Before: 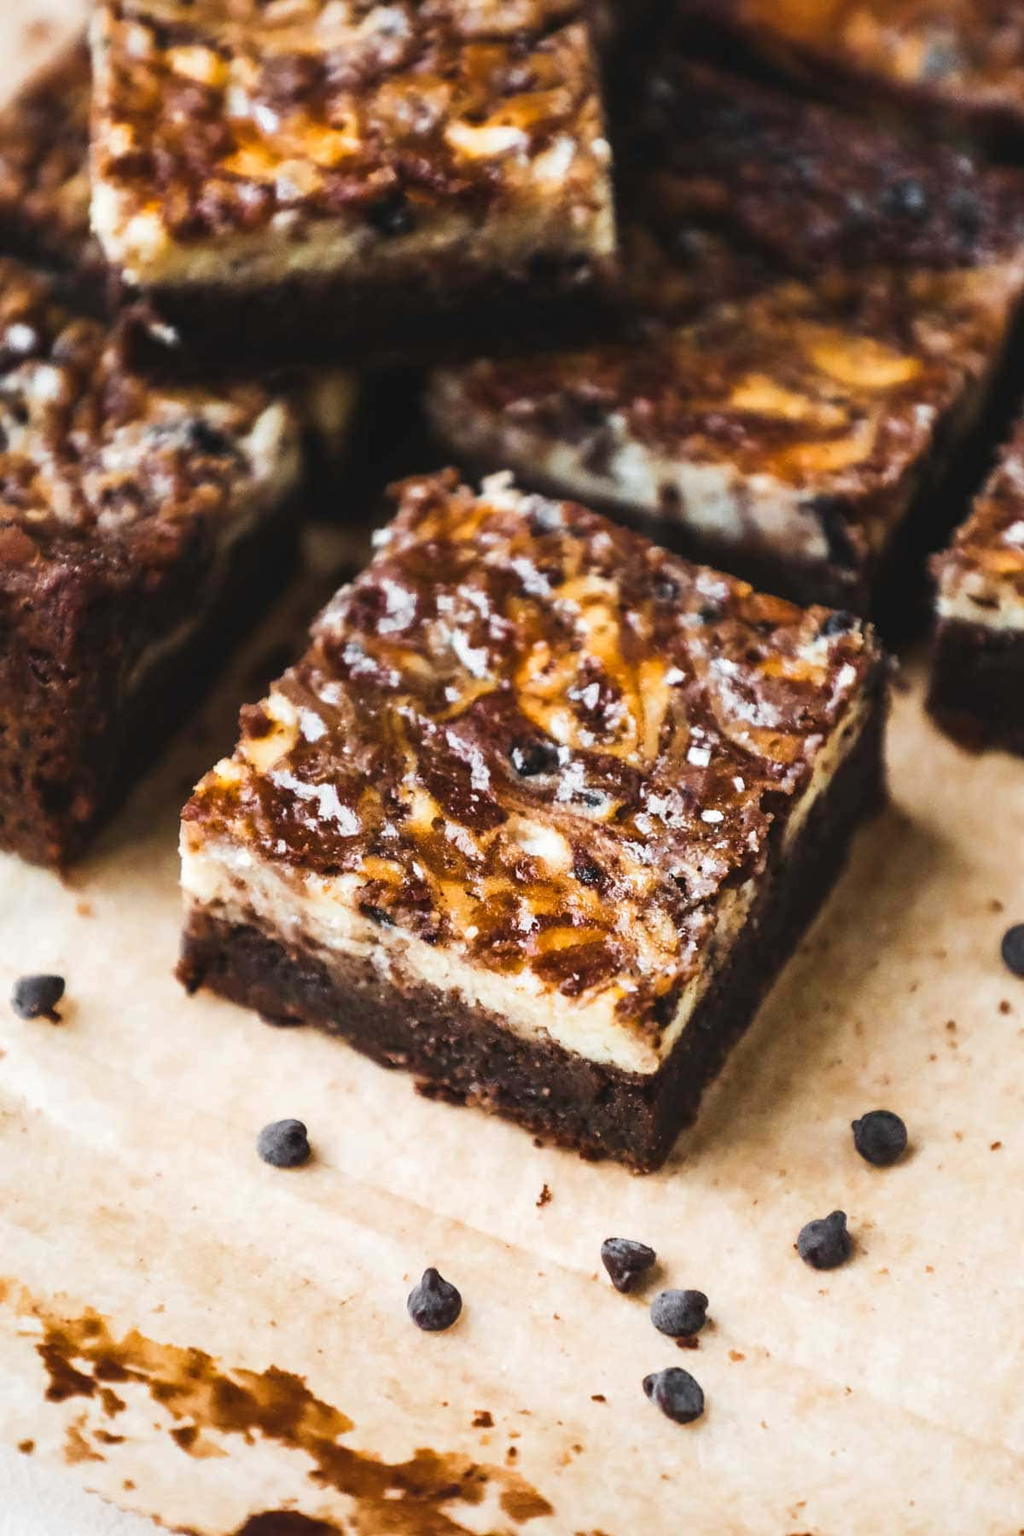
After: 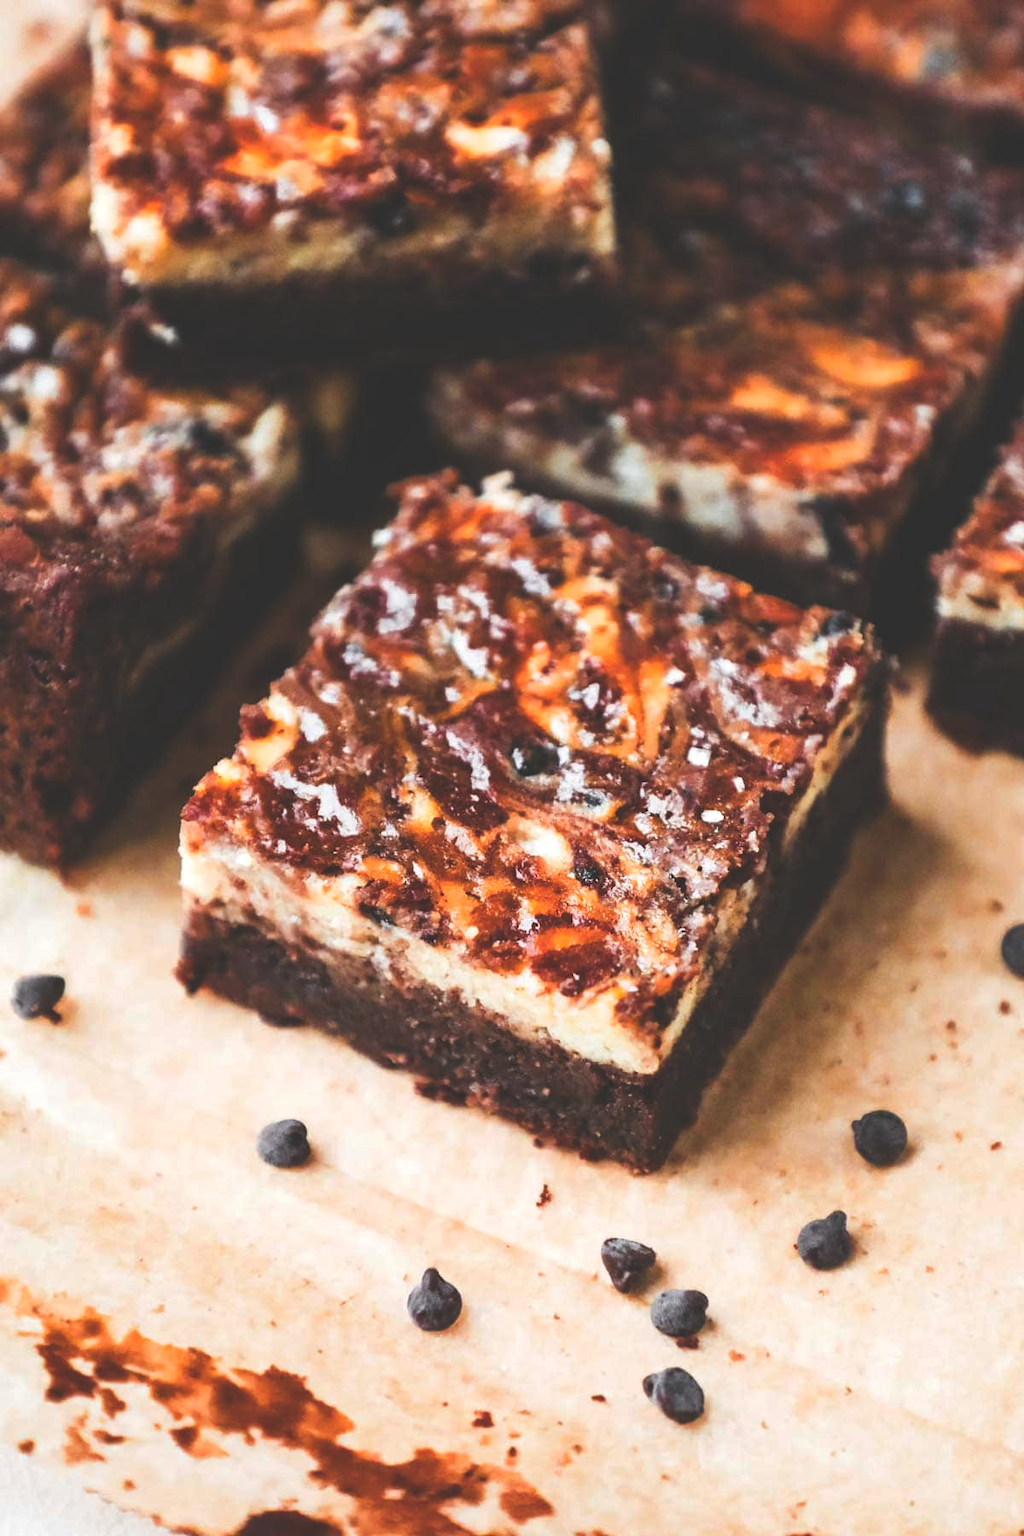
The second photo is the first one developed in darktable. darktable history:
levels: levels [0.016, 0.484, 0.953]
exposure: black level correction -0.025, exposure -0.117 EV, compensate highlight preservation false
white balance: emerald 1
color correction: saturation 1.11
color zones: curves: ch1 [(0.239, 0.552) (0.75, 0.5)]; ch2 [(0.25, 0.462) (0.749, 0.457)], mix 25.94%
